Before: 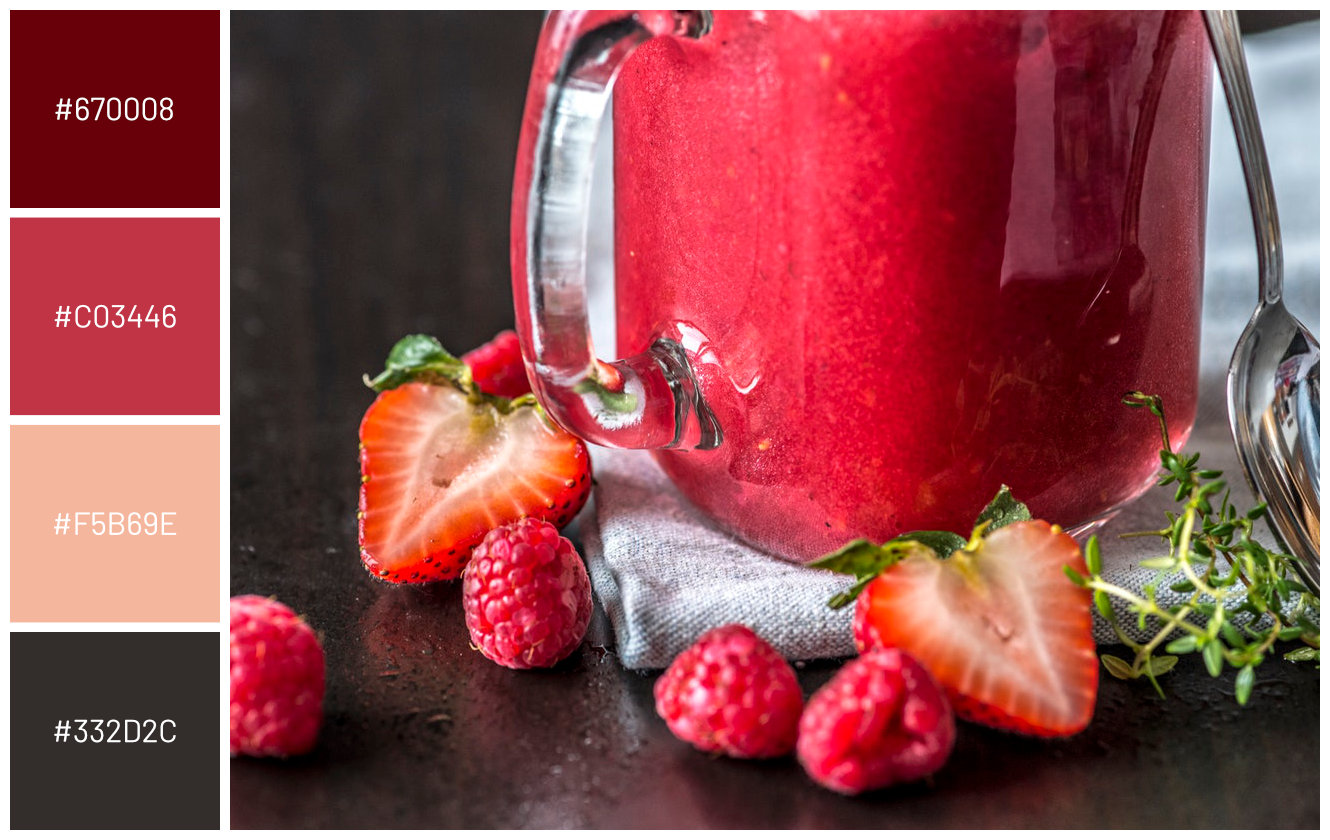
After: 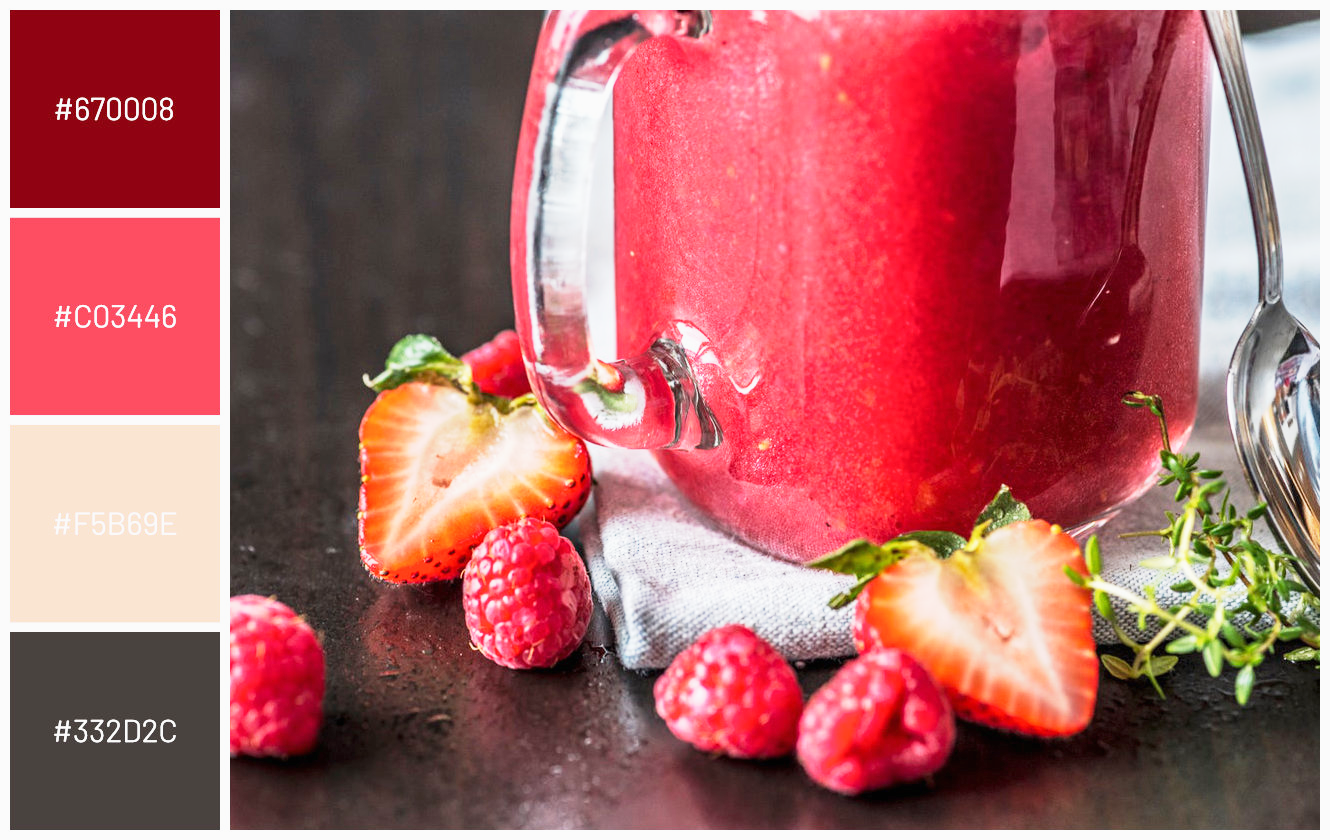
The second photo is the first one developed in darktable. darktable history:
base curve: curves: ch0 [(0, 0) (0.088, 0.125) (0.176, 0.251) (0.354, 0.501) (0.613, 0.749) (1, 0.877)], preserve colors none
exposure: black level correction 0, exposure 0.5 EV, compensate highlight preservation false
